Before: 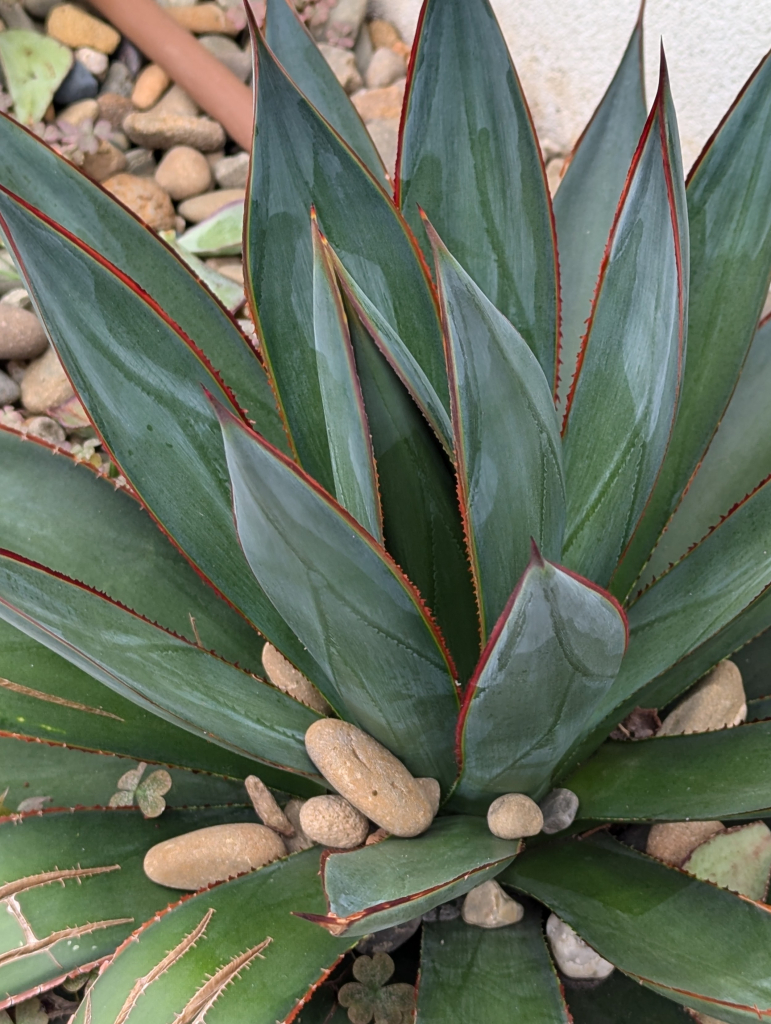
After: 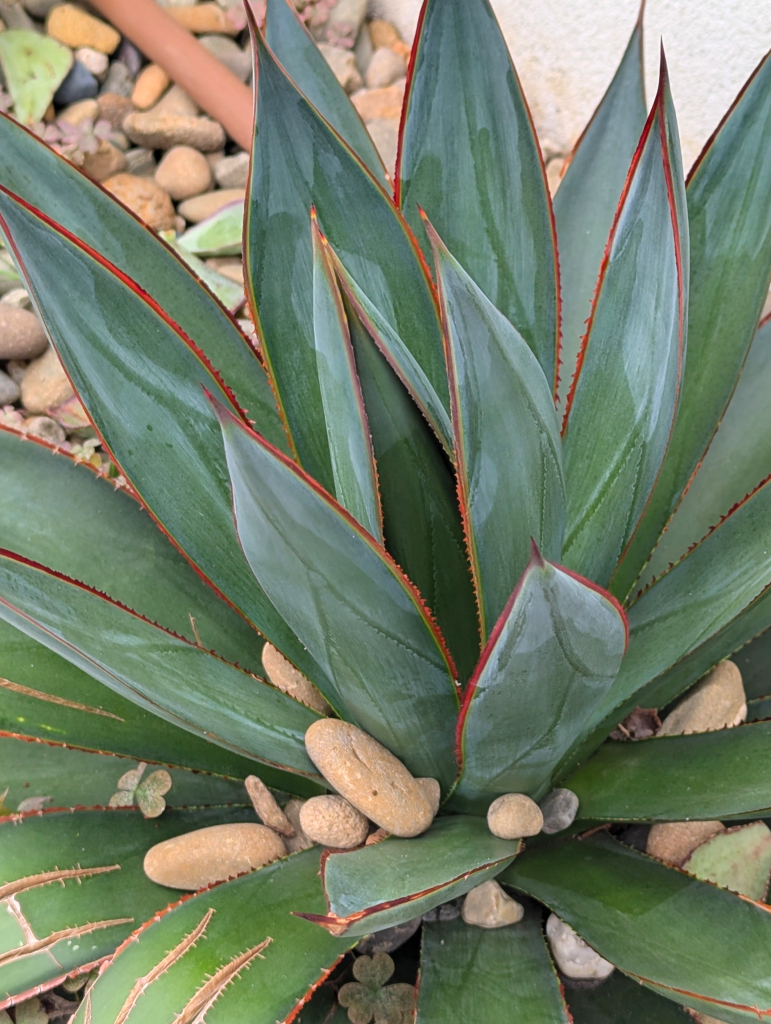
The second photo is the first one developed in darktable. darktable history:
contrast brightness saturation: brightness 0.094, saturation 0.192
